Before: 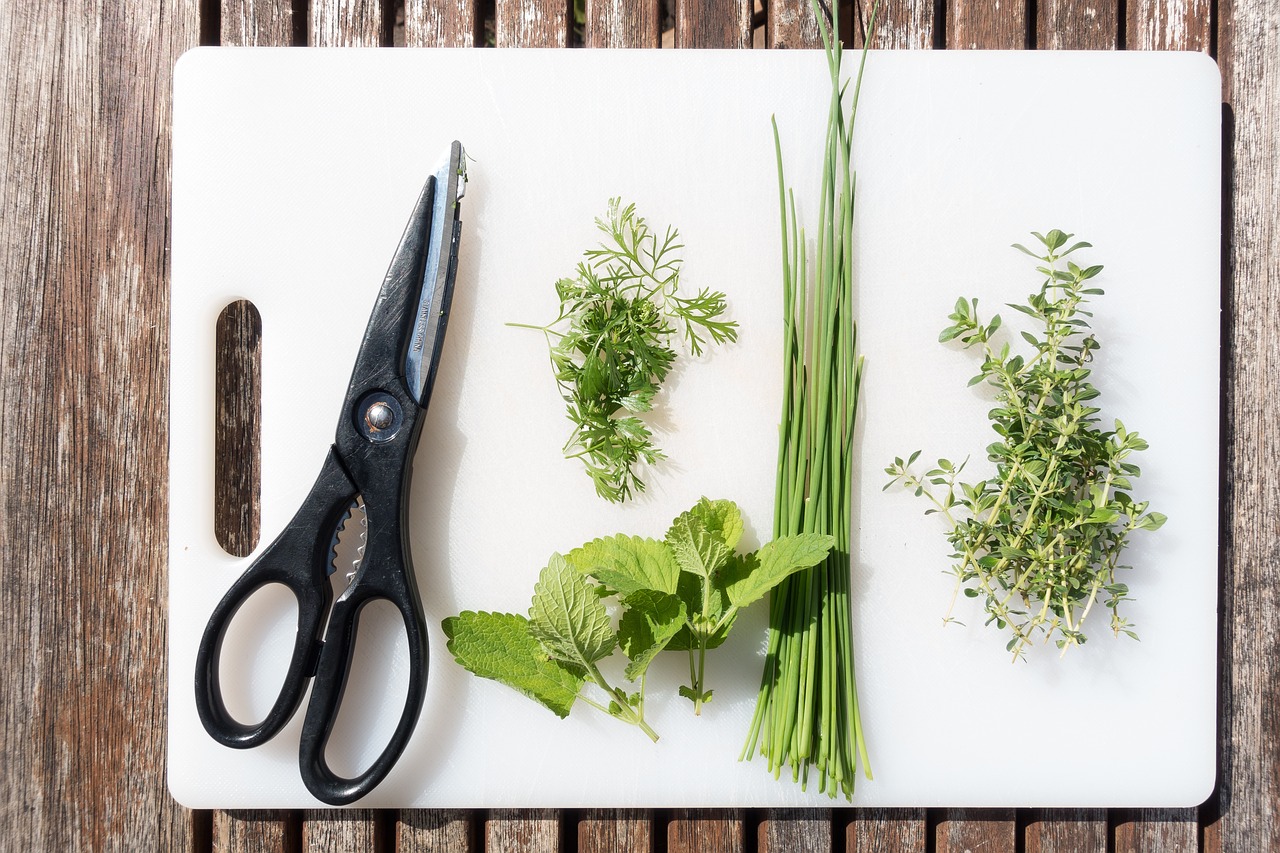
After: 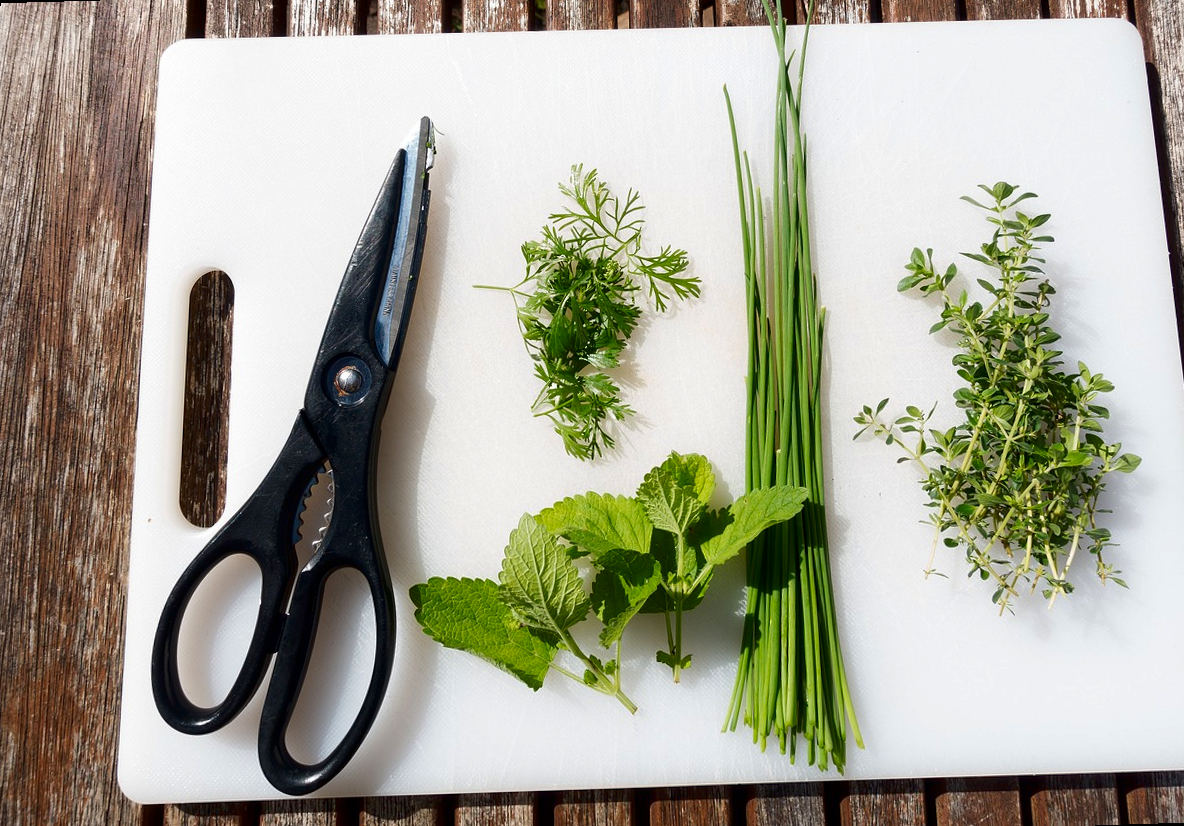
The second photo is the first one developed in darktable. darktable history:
rotate and perspective: rotation -1.68°, lens shift (vertical) -0.146, crop left 0.049, crop right 0.912, crop top 0.032, crop bottom 0.96
exposure: compensate highlight preservation false
contrast brightness saturation: brightness -0.25, saturation 0.2
